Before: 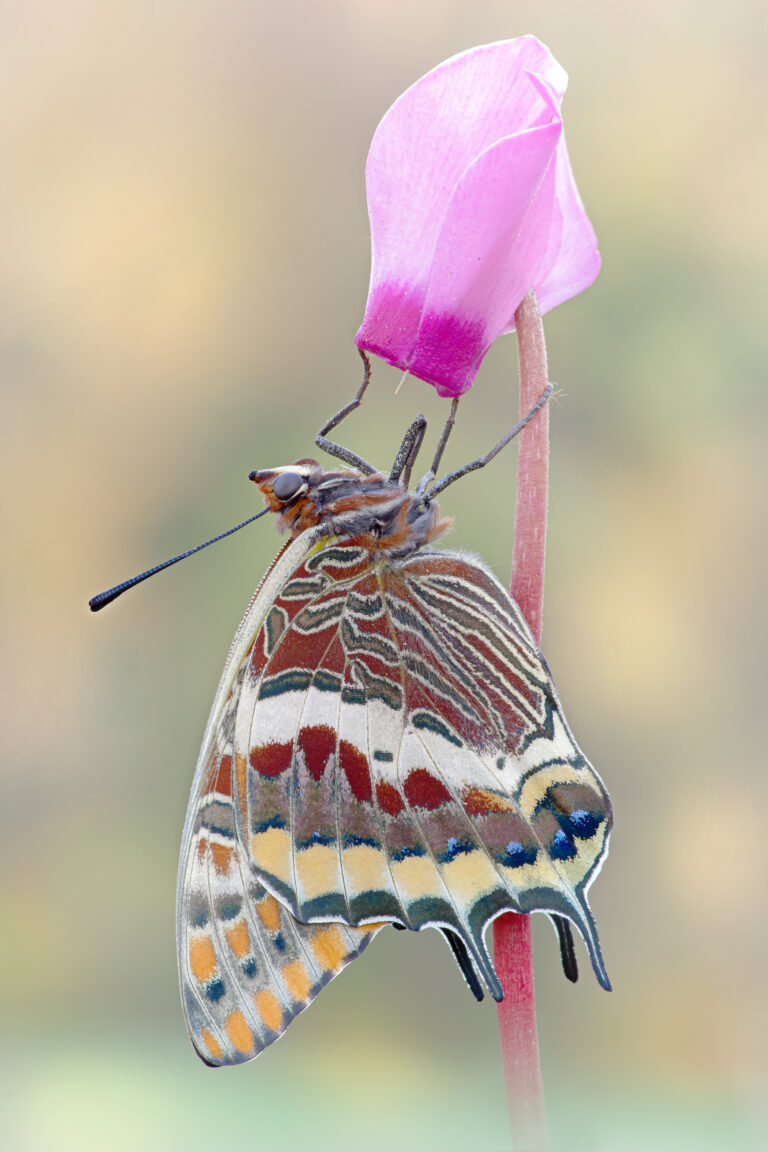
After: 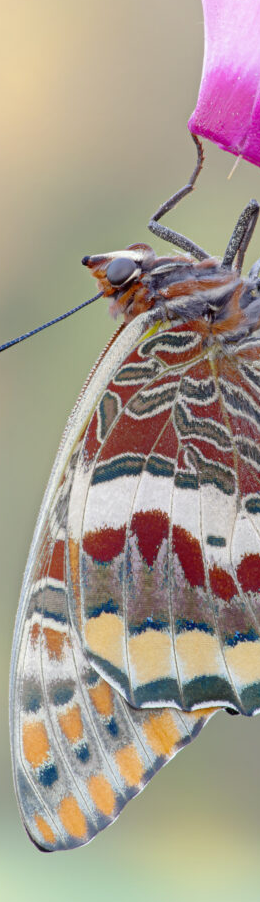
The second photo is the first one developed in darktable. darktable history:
crop and rotate: left 21.861%, top 18.707%, right 44.258%, bottom 2.97%
